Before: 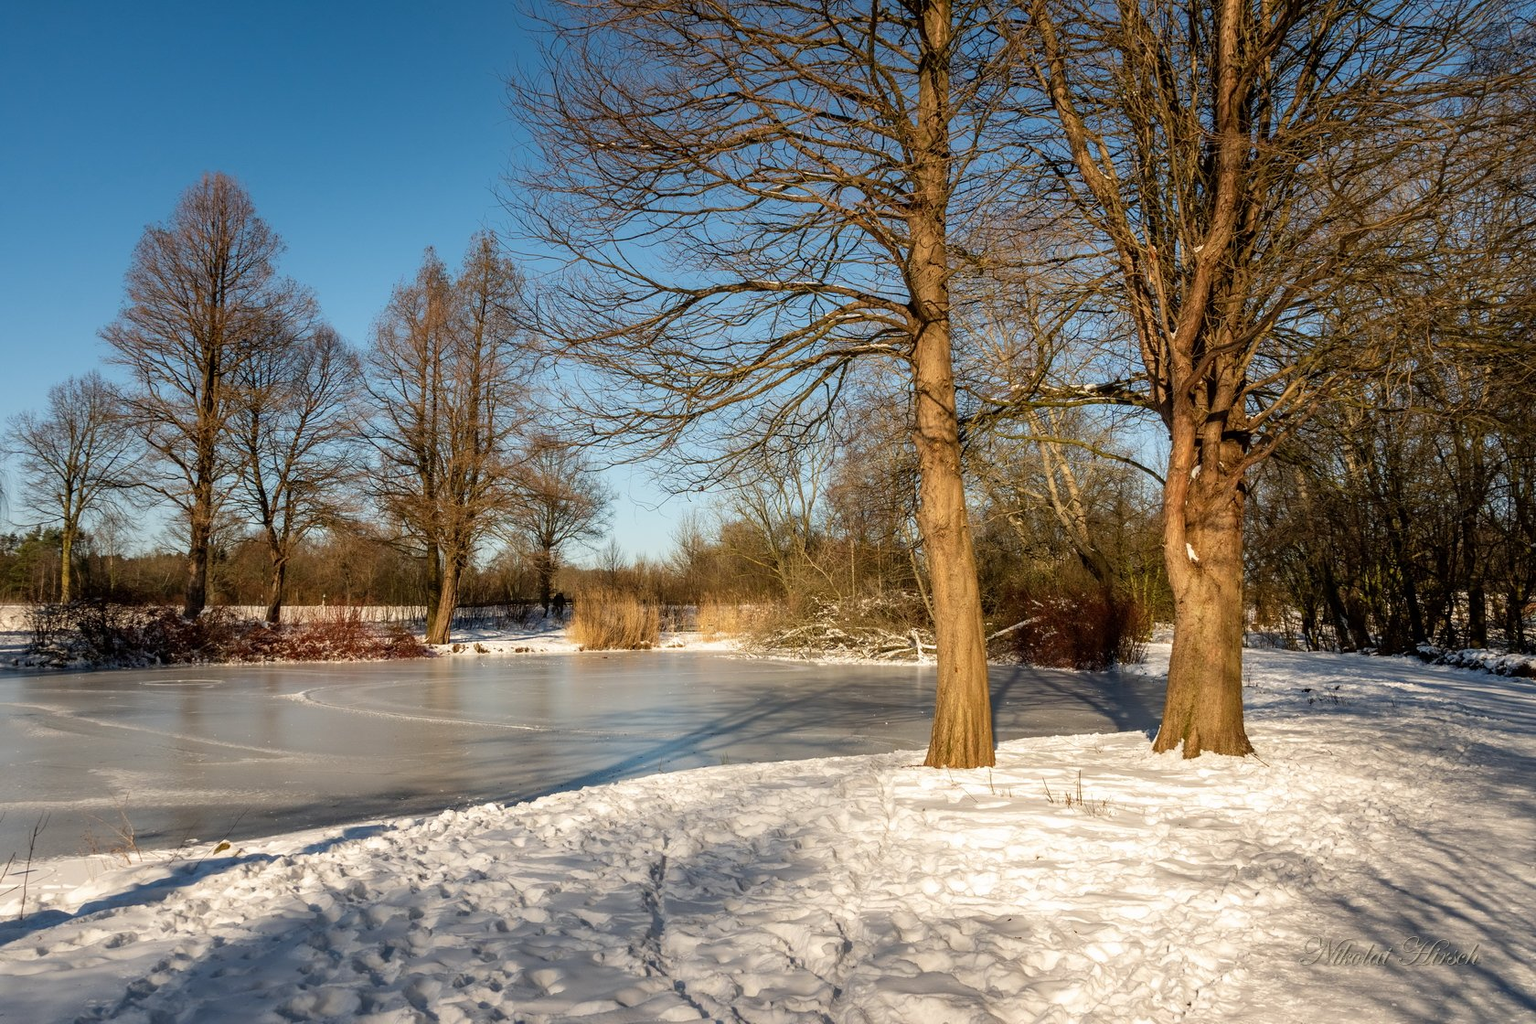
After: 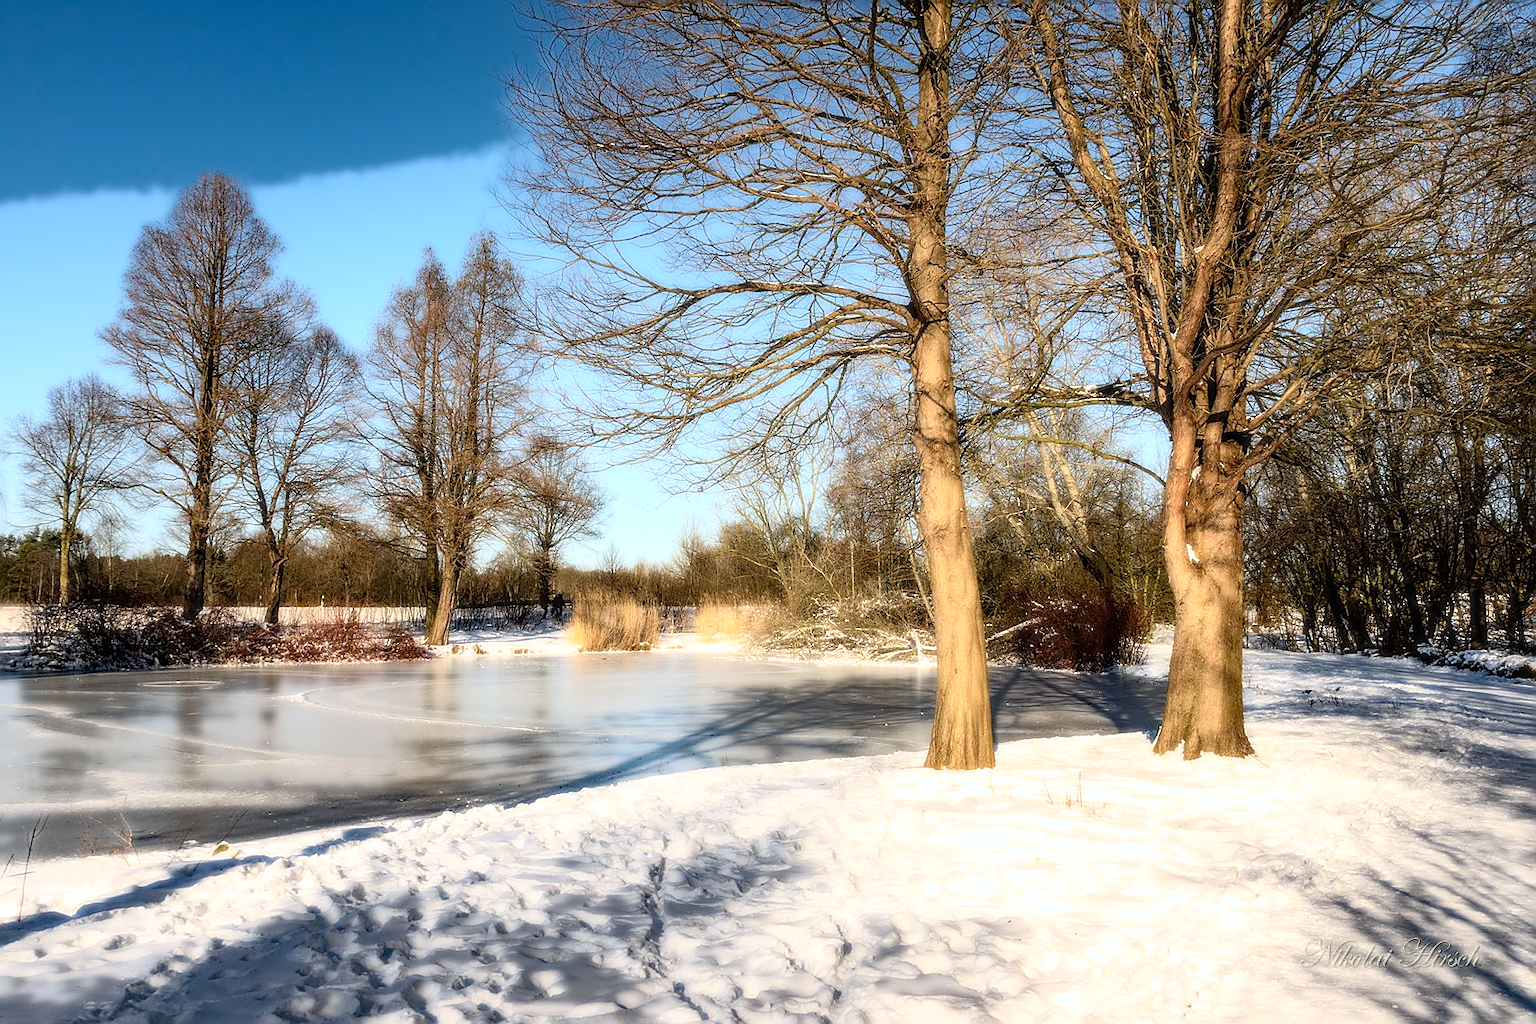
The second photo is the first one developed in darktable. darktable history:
crop and rotate: left 0.126%
white balance: red 0.974, blue 1.044
haze removal: compatibility mode true, adaptive false
sharpen: radius 1.4, amount 1.25, threshold 0.7
tone equalizer: on, module defaults
bloom: size 0%, threshold 54.82%, strength 8.31%
